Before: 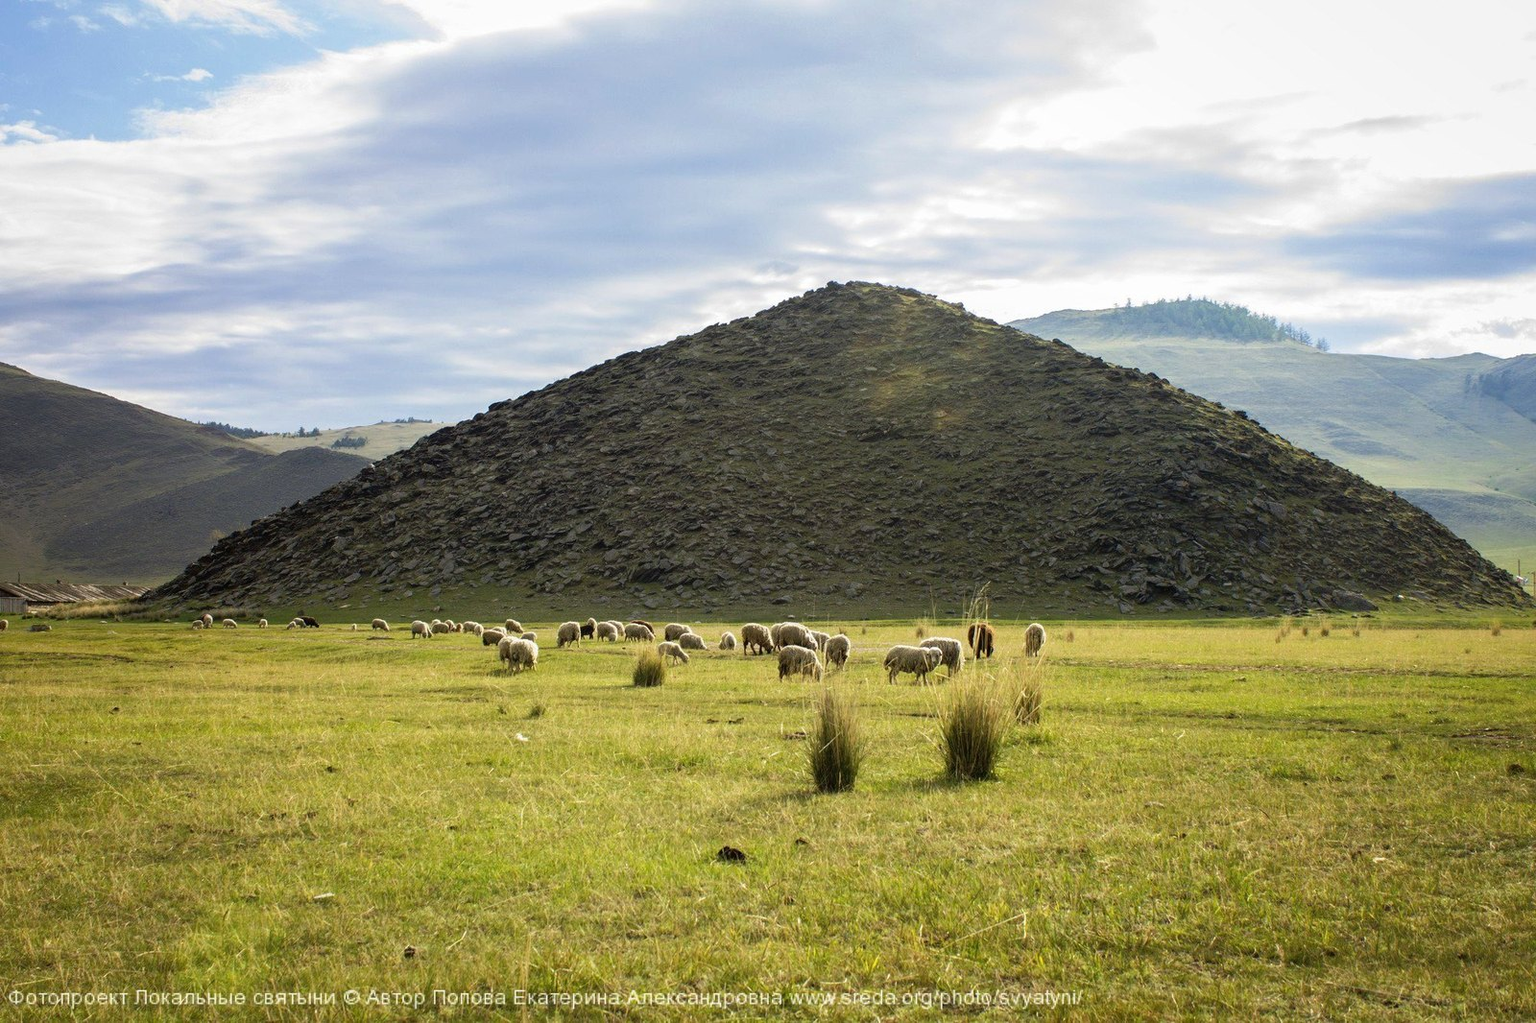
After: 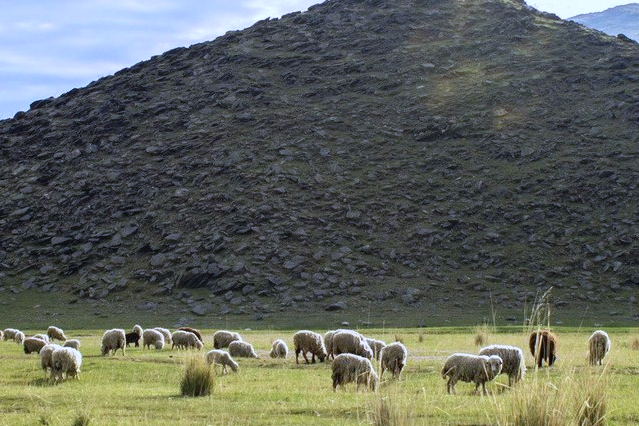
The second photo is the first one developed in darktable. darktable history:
crop: left 30%, top 30%, right 30%, bottom 30%
white balance: red 0.983, blue 1.036
color calibration: illuminant as shot in camera, x 0.377, y 0.392, temperature 4169.3 K, saturation algorithm version 1 (2020)
